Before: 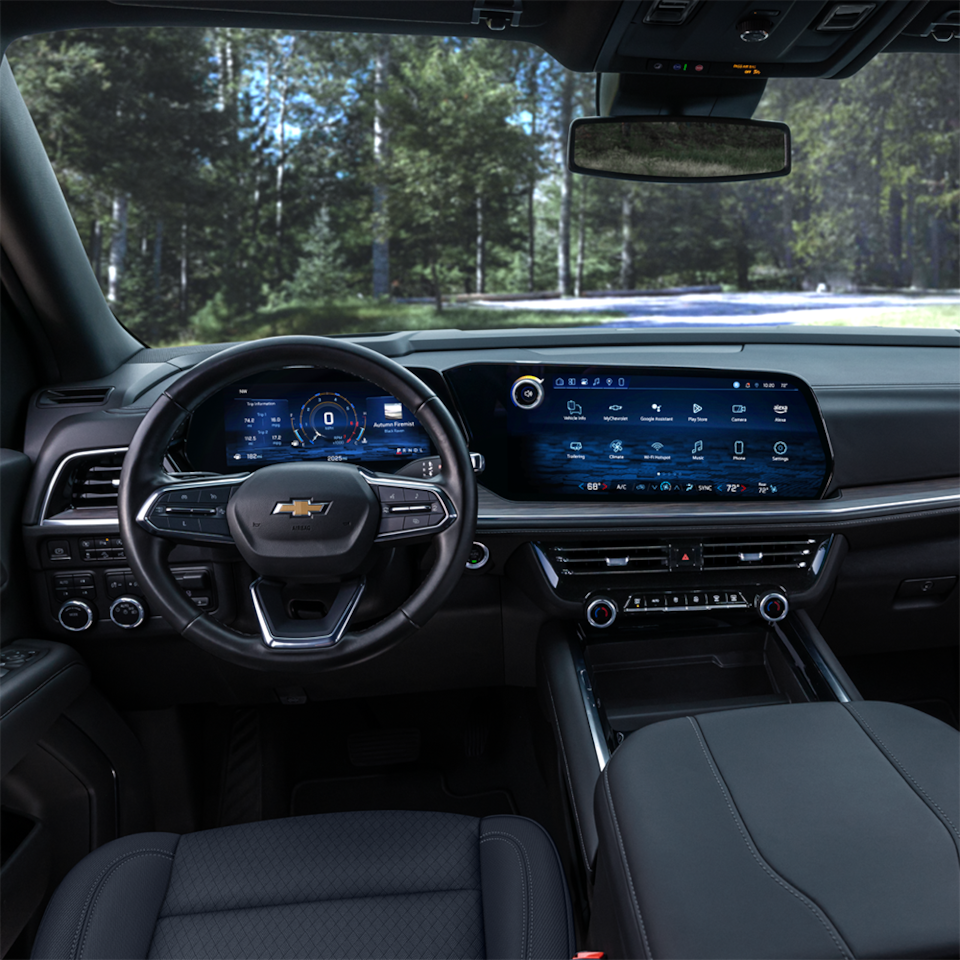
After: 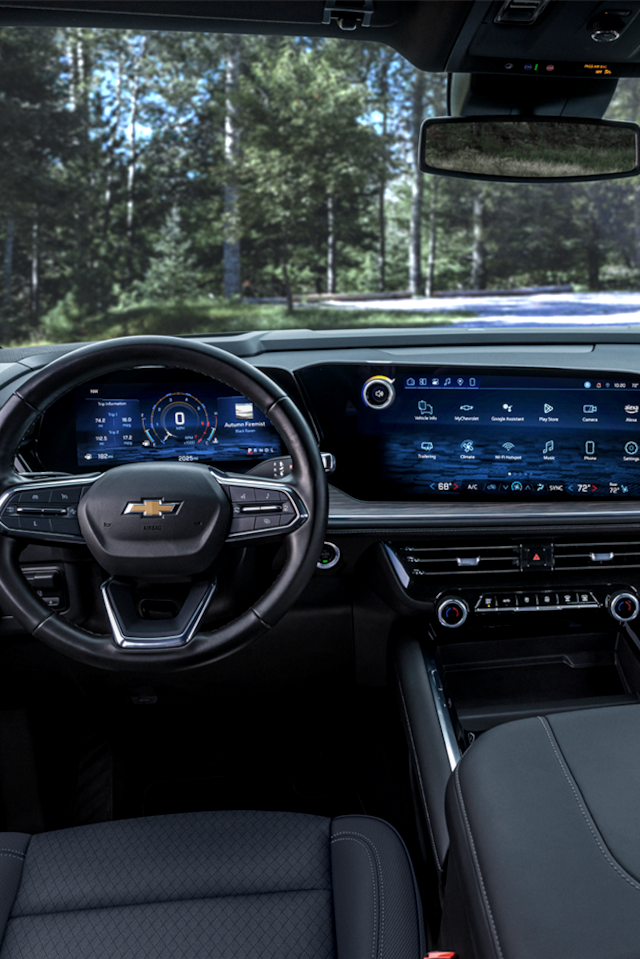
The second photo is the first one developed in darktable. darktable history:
crop and rotate: left 15.546%, right 17.787%
local contrast: detail 130%
